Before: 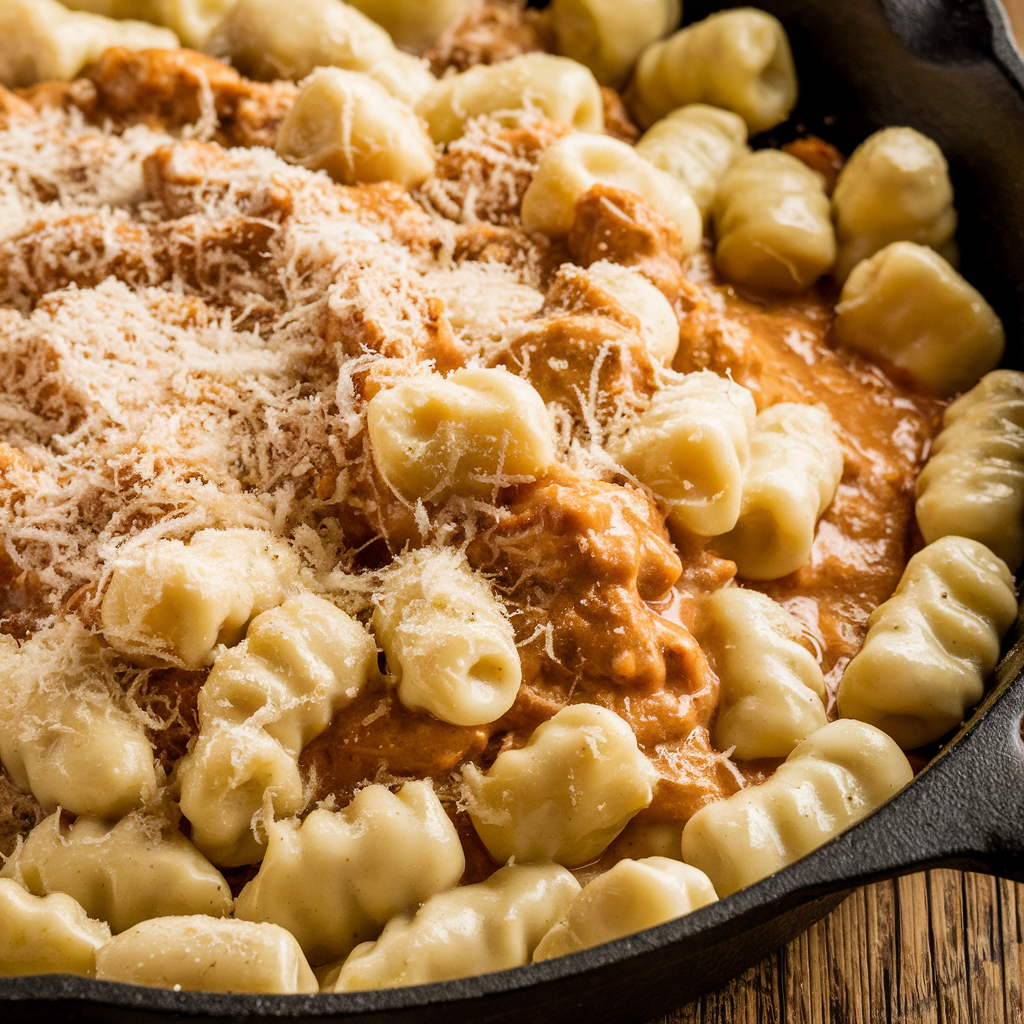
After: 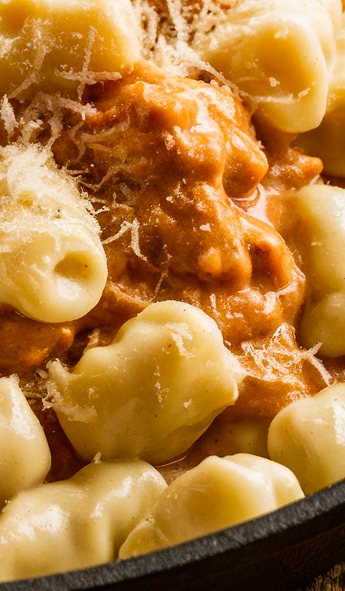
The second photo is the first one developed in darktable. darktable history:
contrast brightness saturation: contrast 0.041, saturation 0.161
crop: left 40.452%, top 39.441%, right 25.809%, bottom 2.762%
